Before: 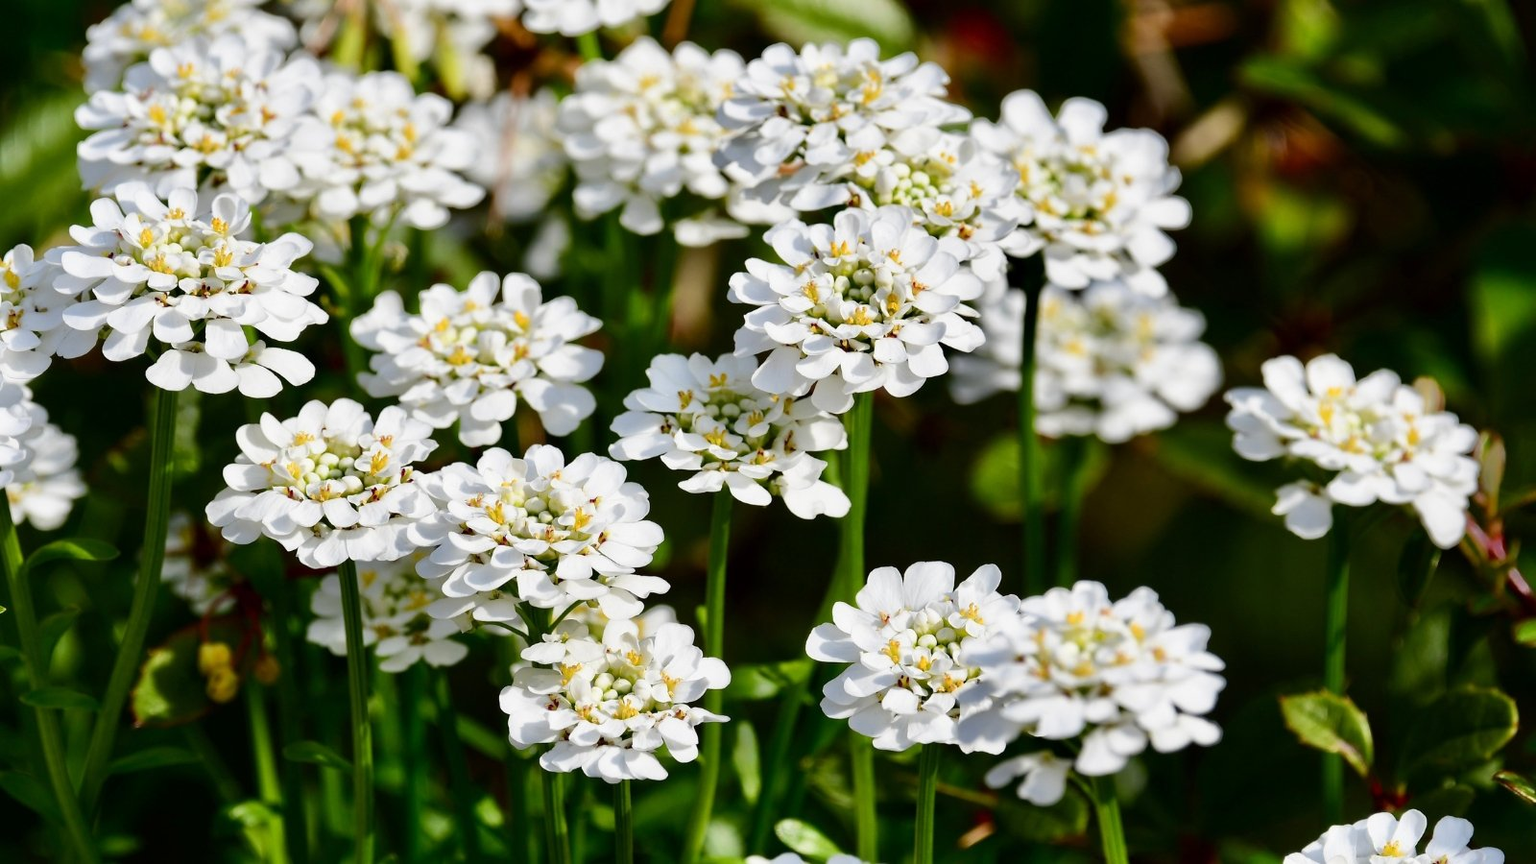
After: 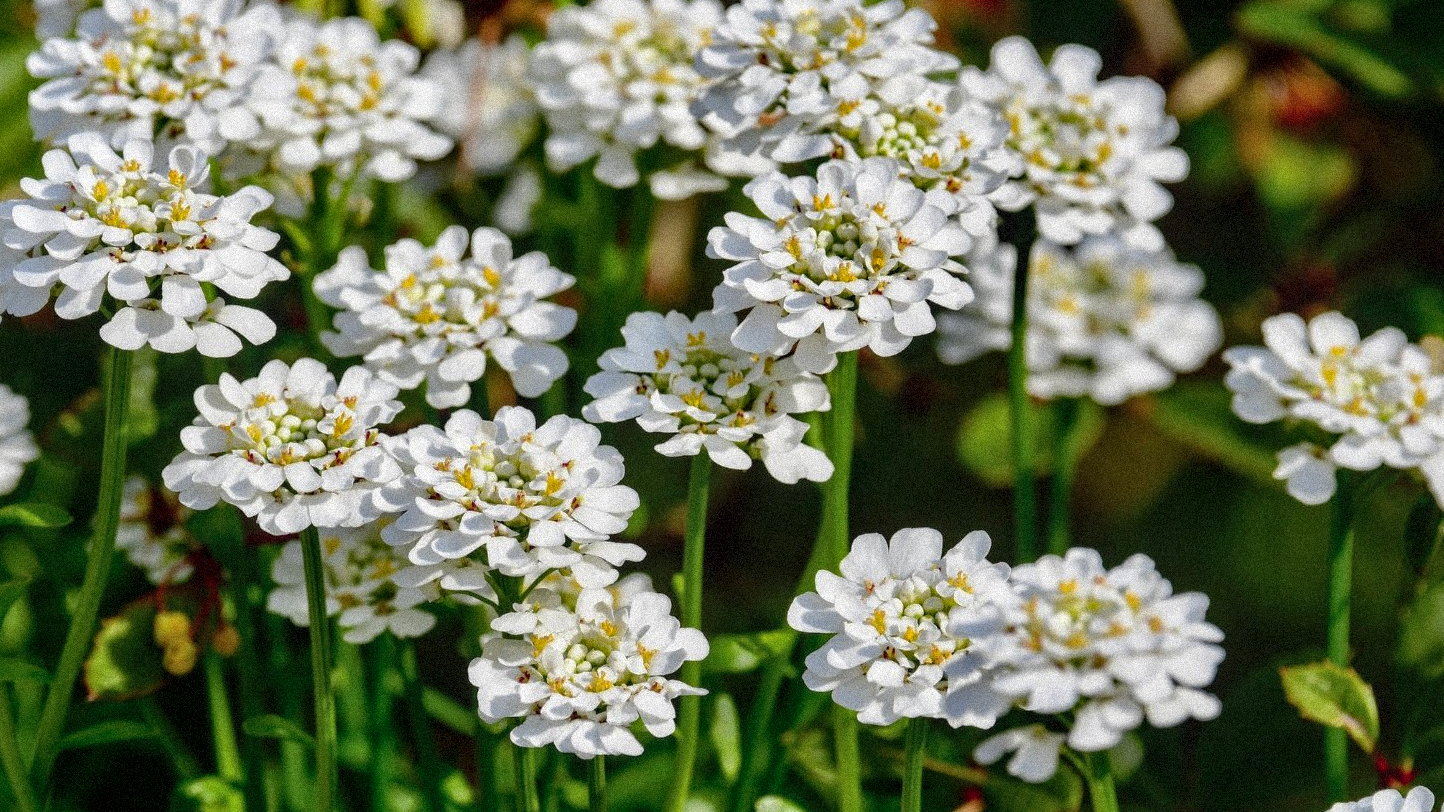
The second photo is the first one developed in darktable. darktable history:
local contrast: on, module defaults
grain: strength 35%, mid-tones bias 0%
crop: left 3.305%, top 6.436%, right 6.389%, bottom 3.258%
shadows and highlights: on, module defaults
